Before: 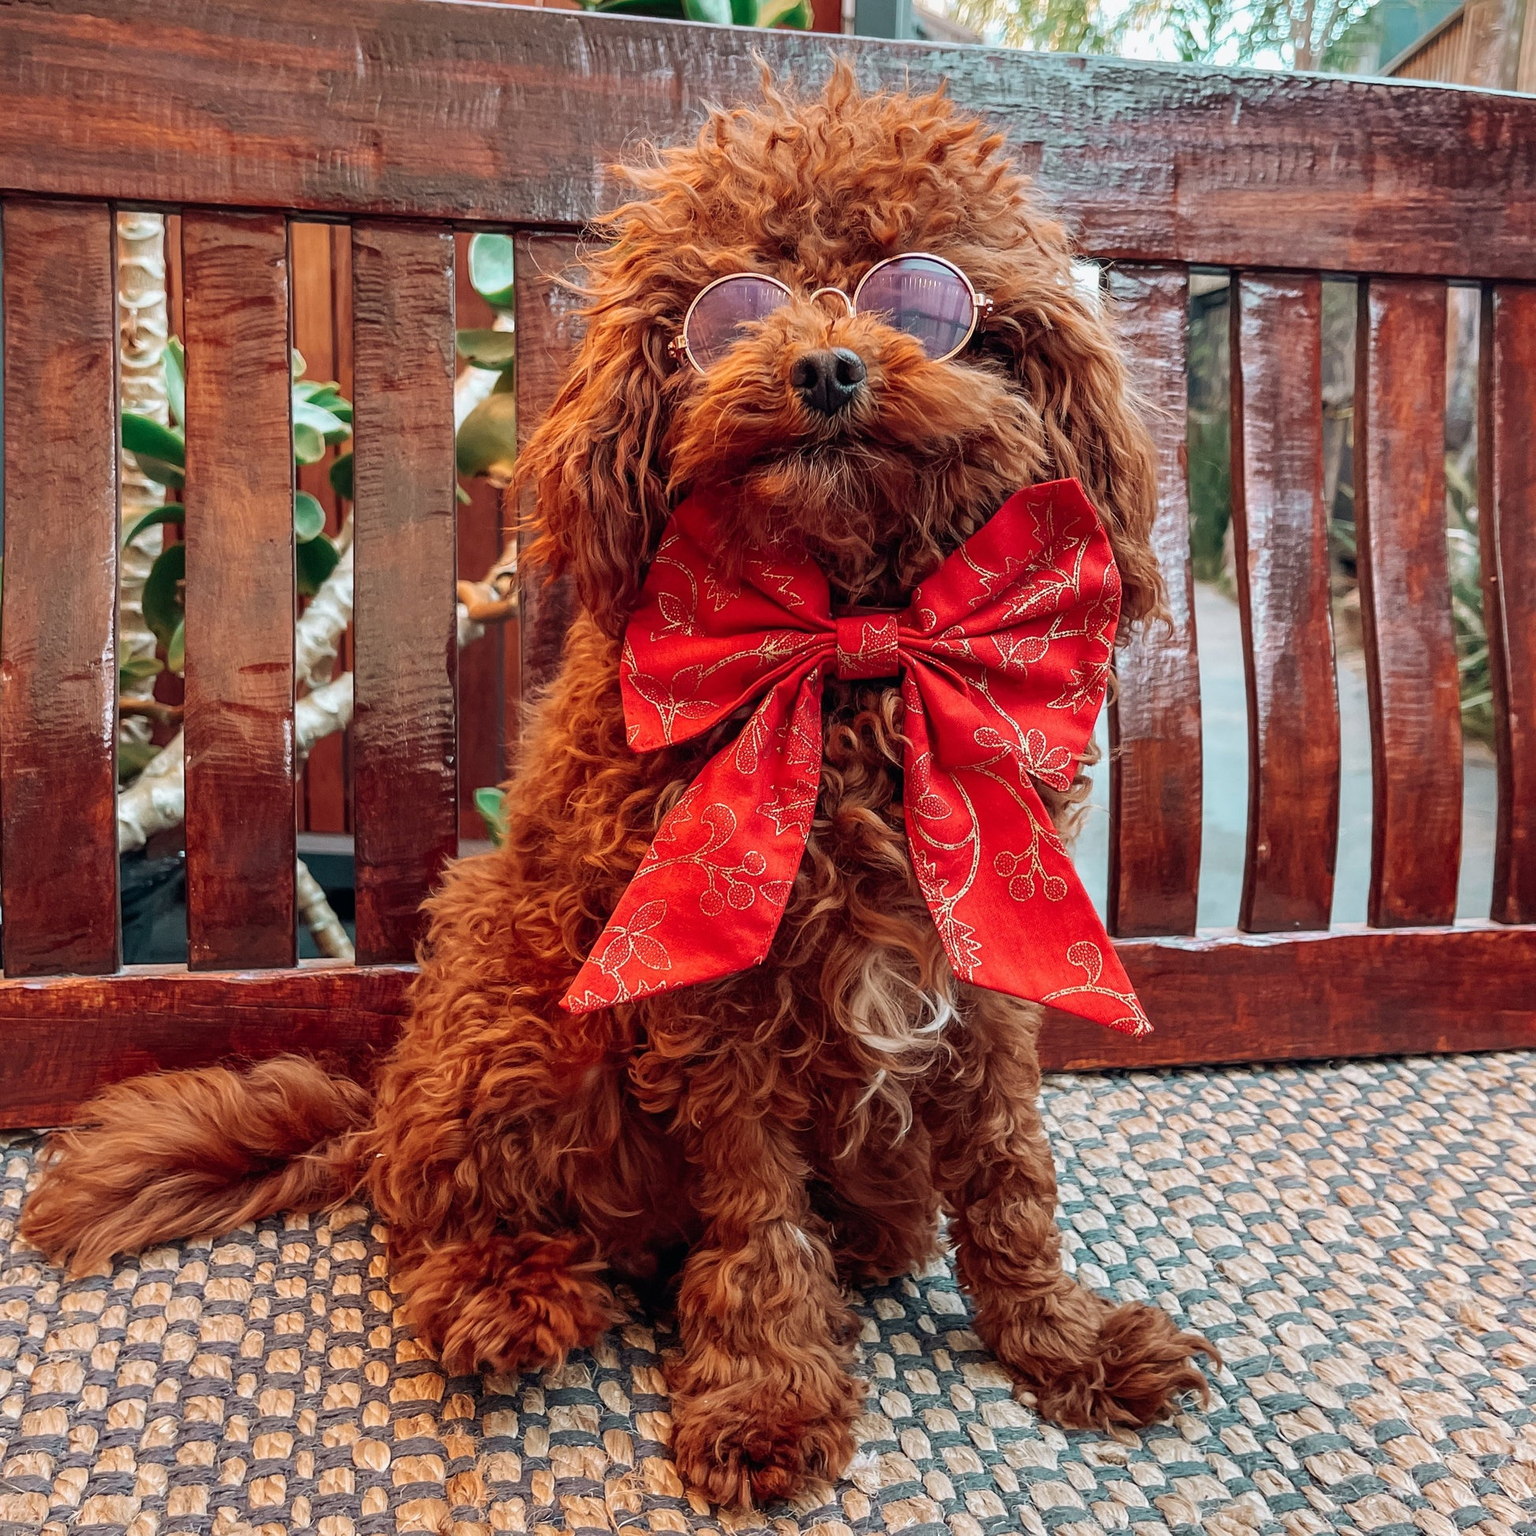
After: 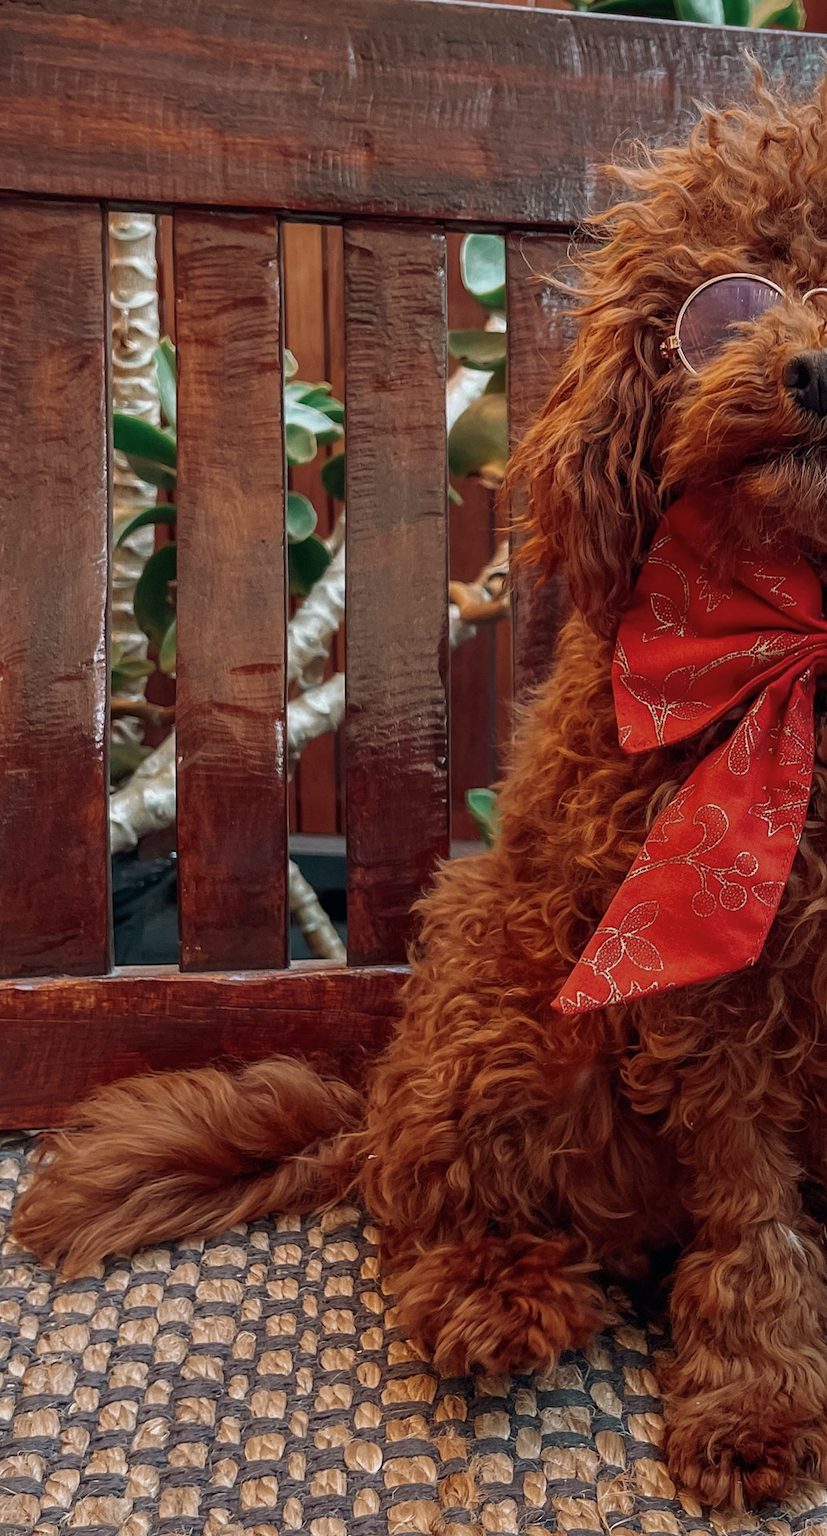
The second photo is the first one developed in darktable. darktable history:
crop: left 0.587%, right 45.588%, bottom 0.086%
tone curve: curves: ch0 [(0, 0) (0.797, 0.684) (1, 1)], color space Lab, linked channels, preserve colors none
